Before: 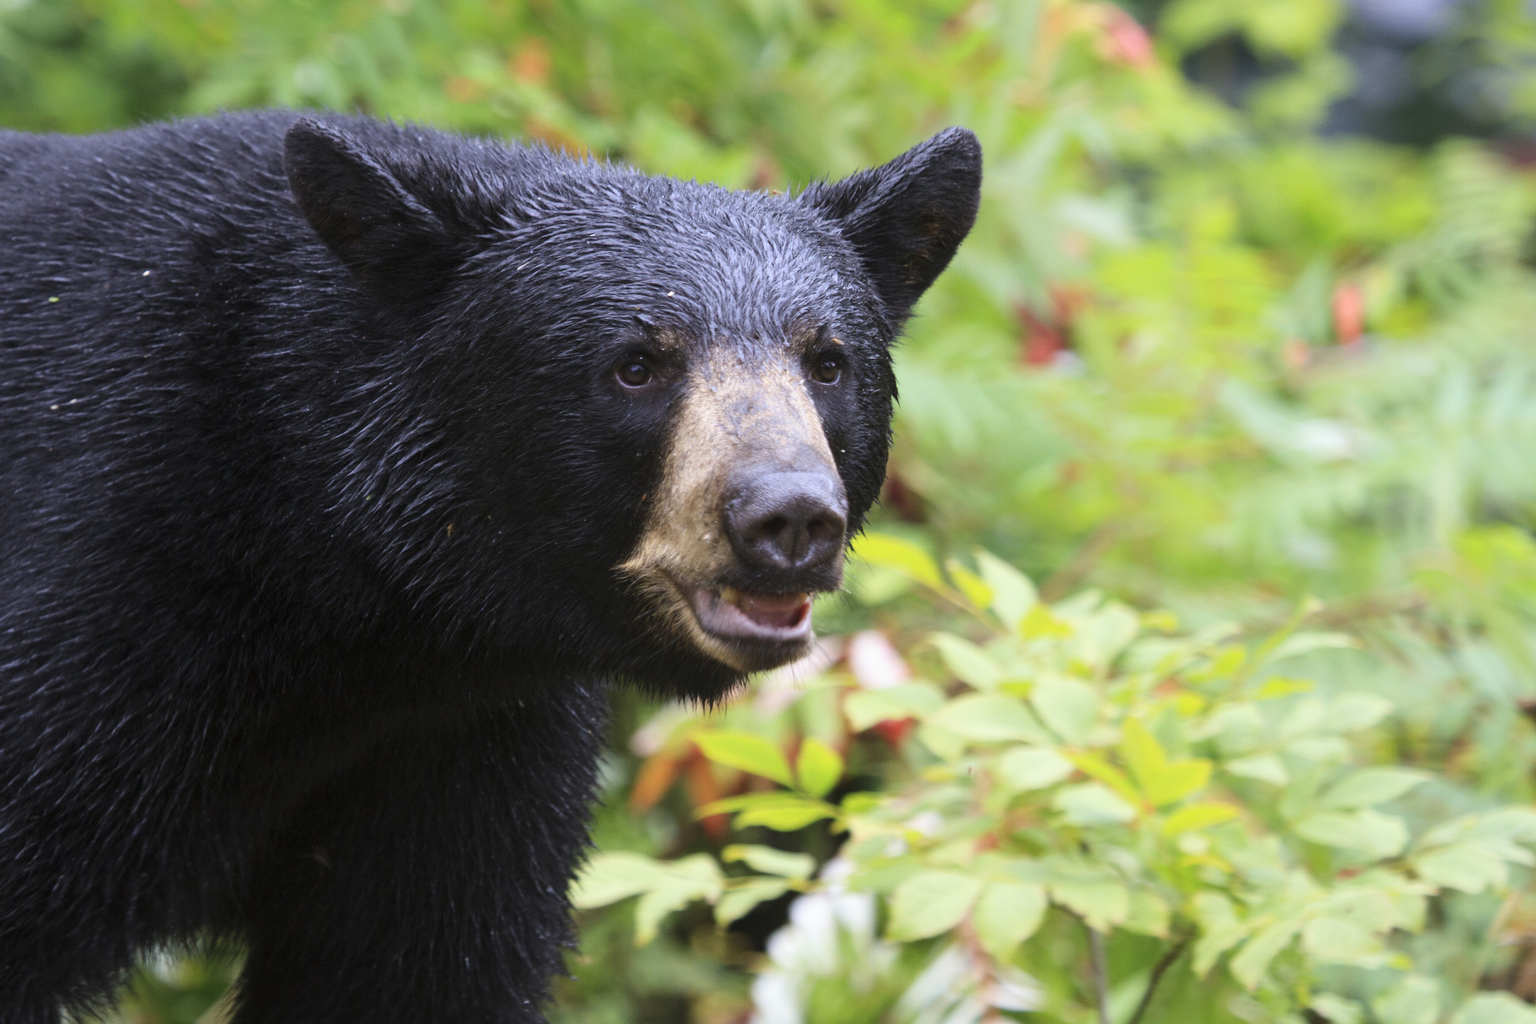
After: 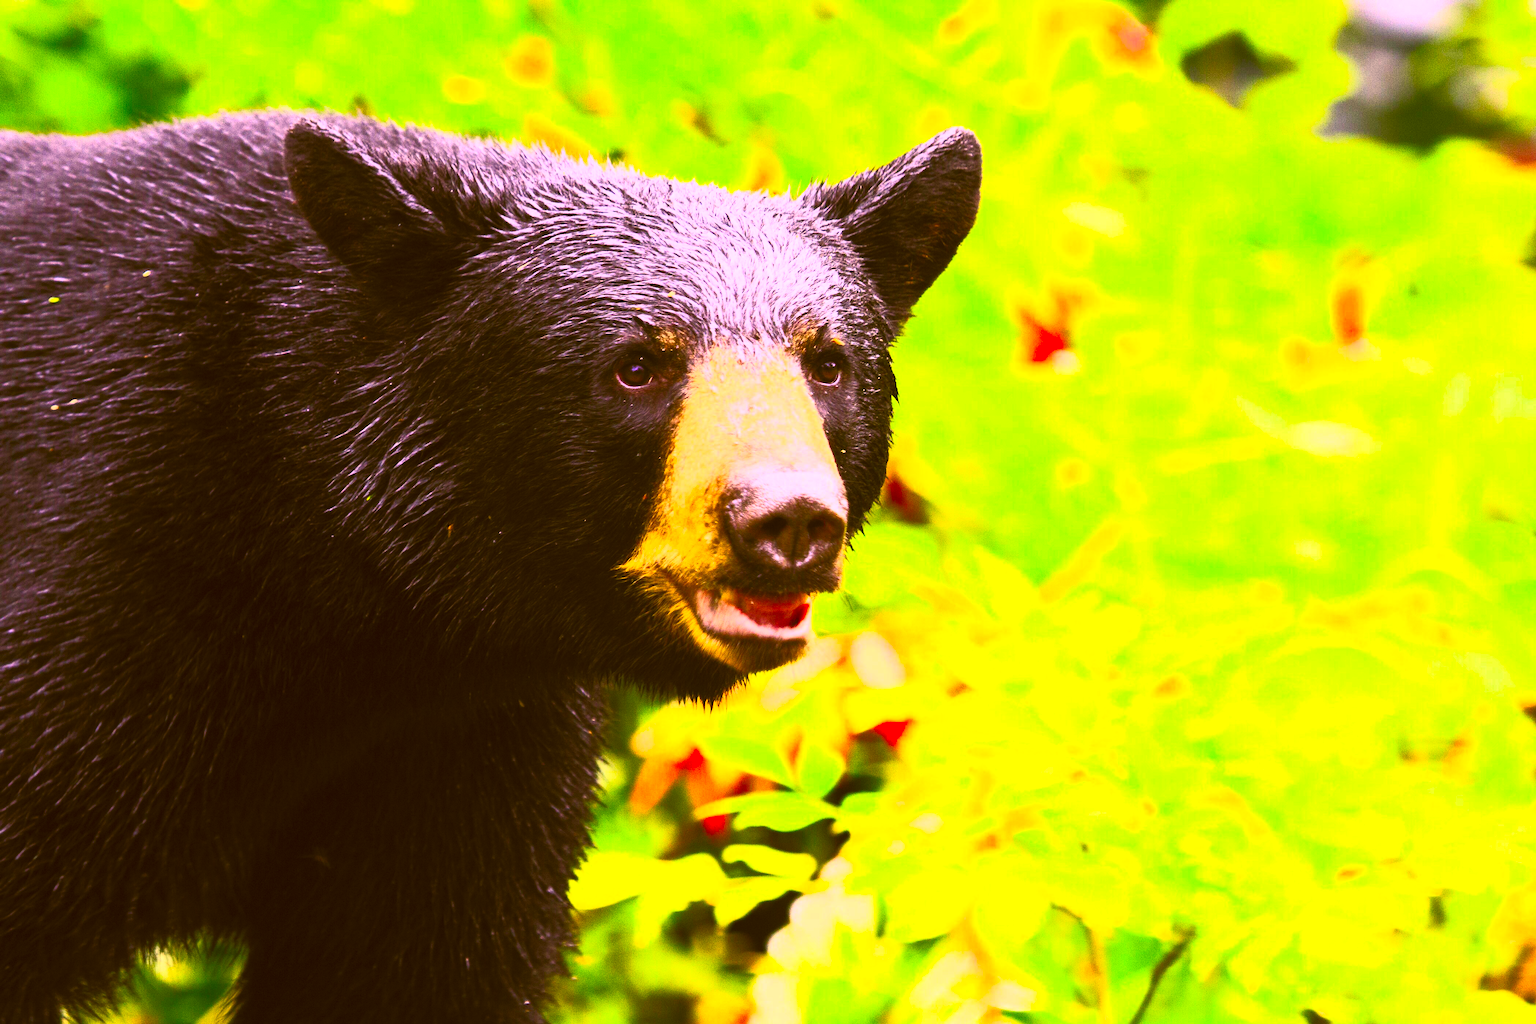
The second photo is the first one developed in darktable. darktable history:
white balance: red 1, blue 1
contrast brightness saturation: contrast 1, brightness 1, saturation 1
filmic rgb: black relative exposure -7.15 EV, white relative exposure 5.36 EV, hardness 3.02, color science v6 (2022)
color correction: highlights a* 10.44, highlights b* 30.04, shadows a* 2.73, shadows b* 17.51, saturation 1.72
